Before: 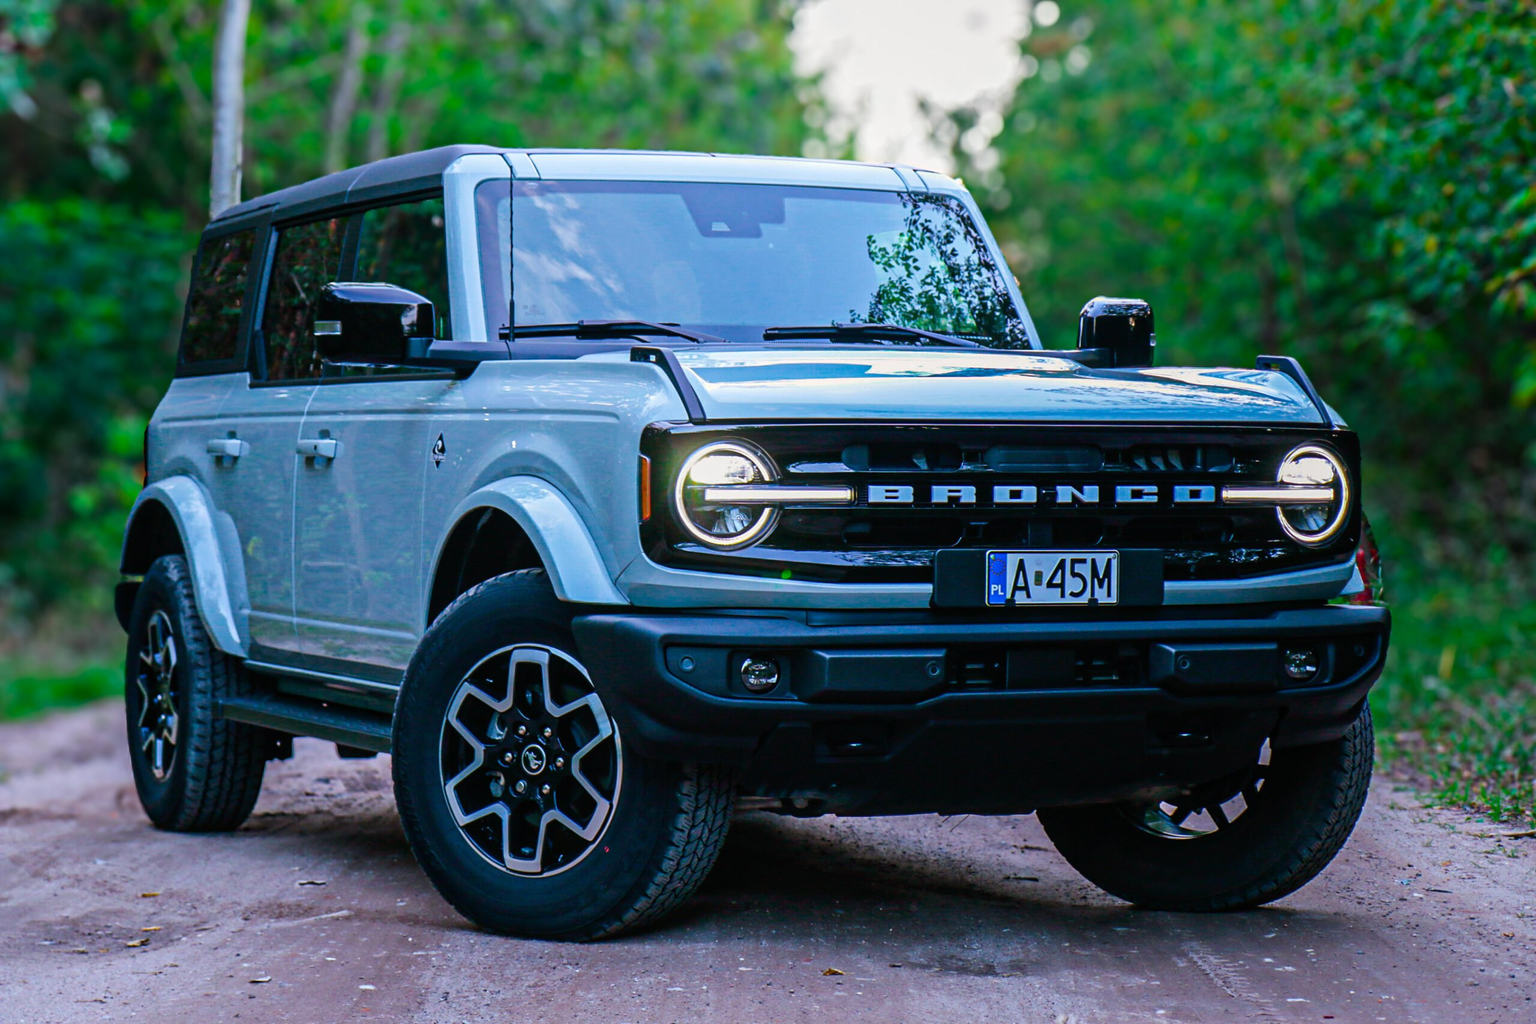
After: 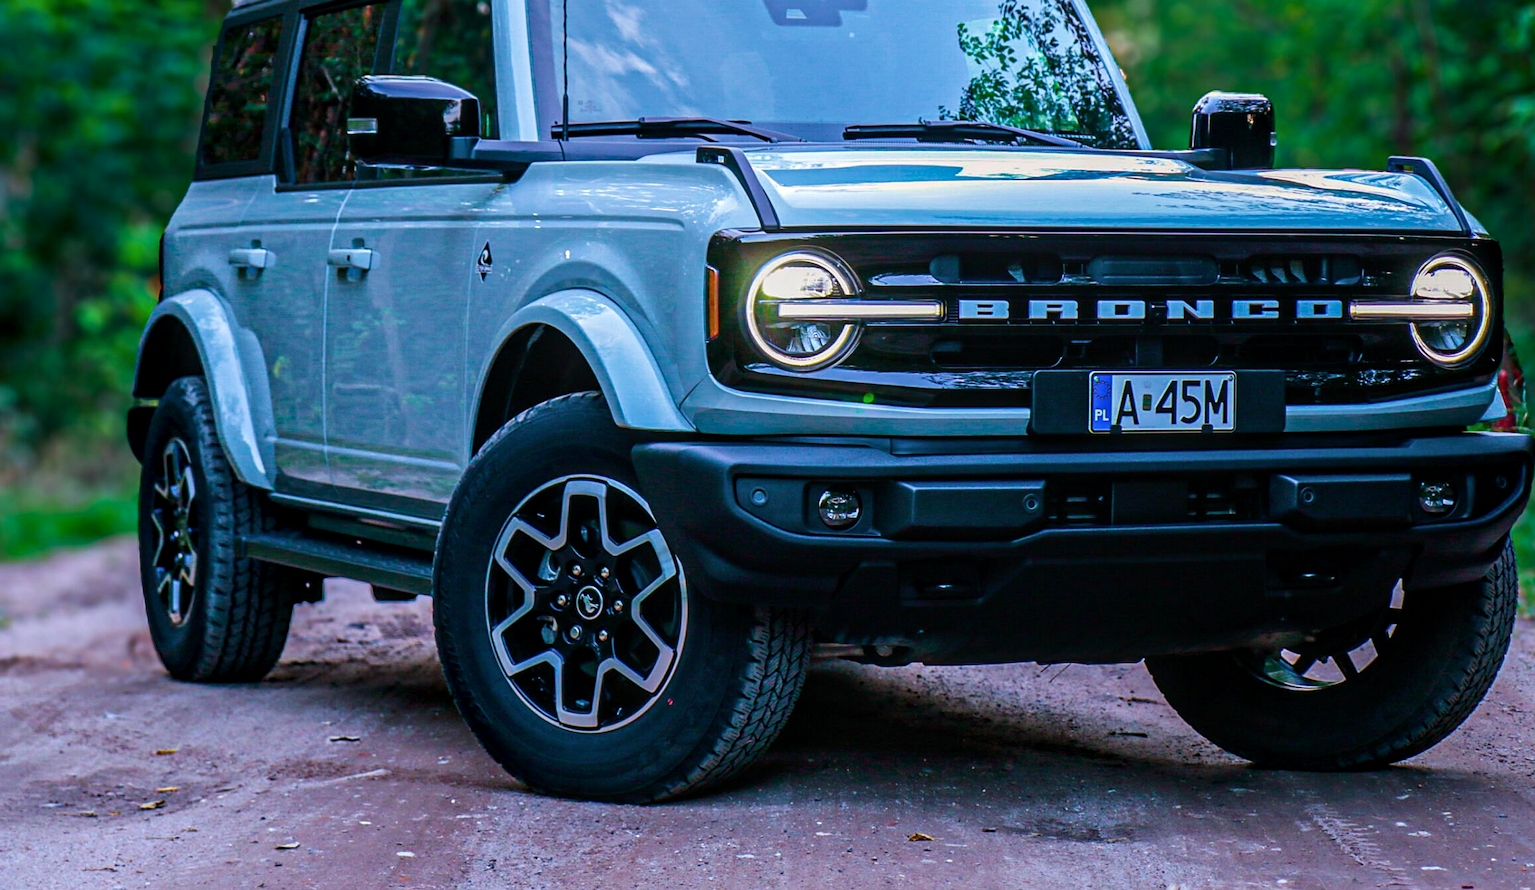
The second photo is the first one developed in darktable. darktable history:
crop: top 20.916%, right 9.437%, bottom 0.316%
sharpen: radius 1.272, amount 0.305, threshold 0
local contrast: on, module defaults
velvia: on, module defaults
